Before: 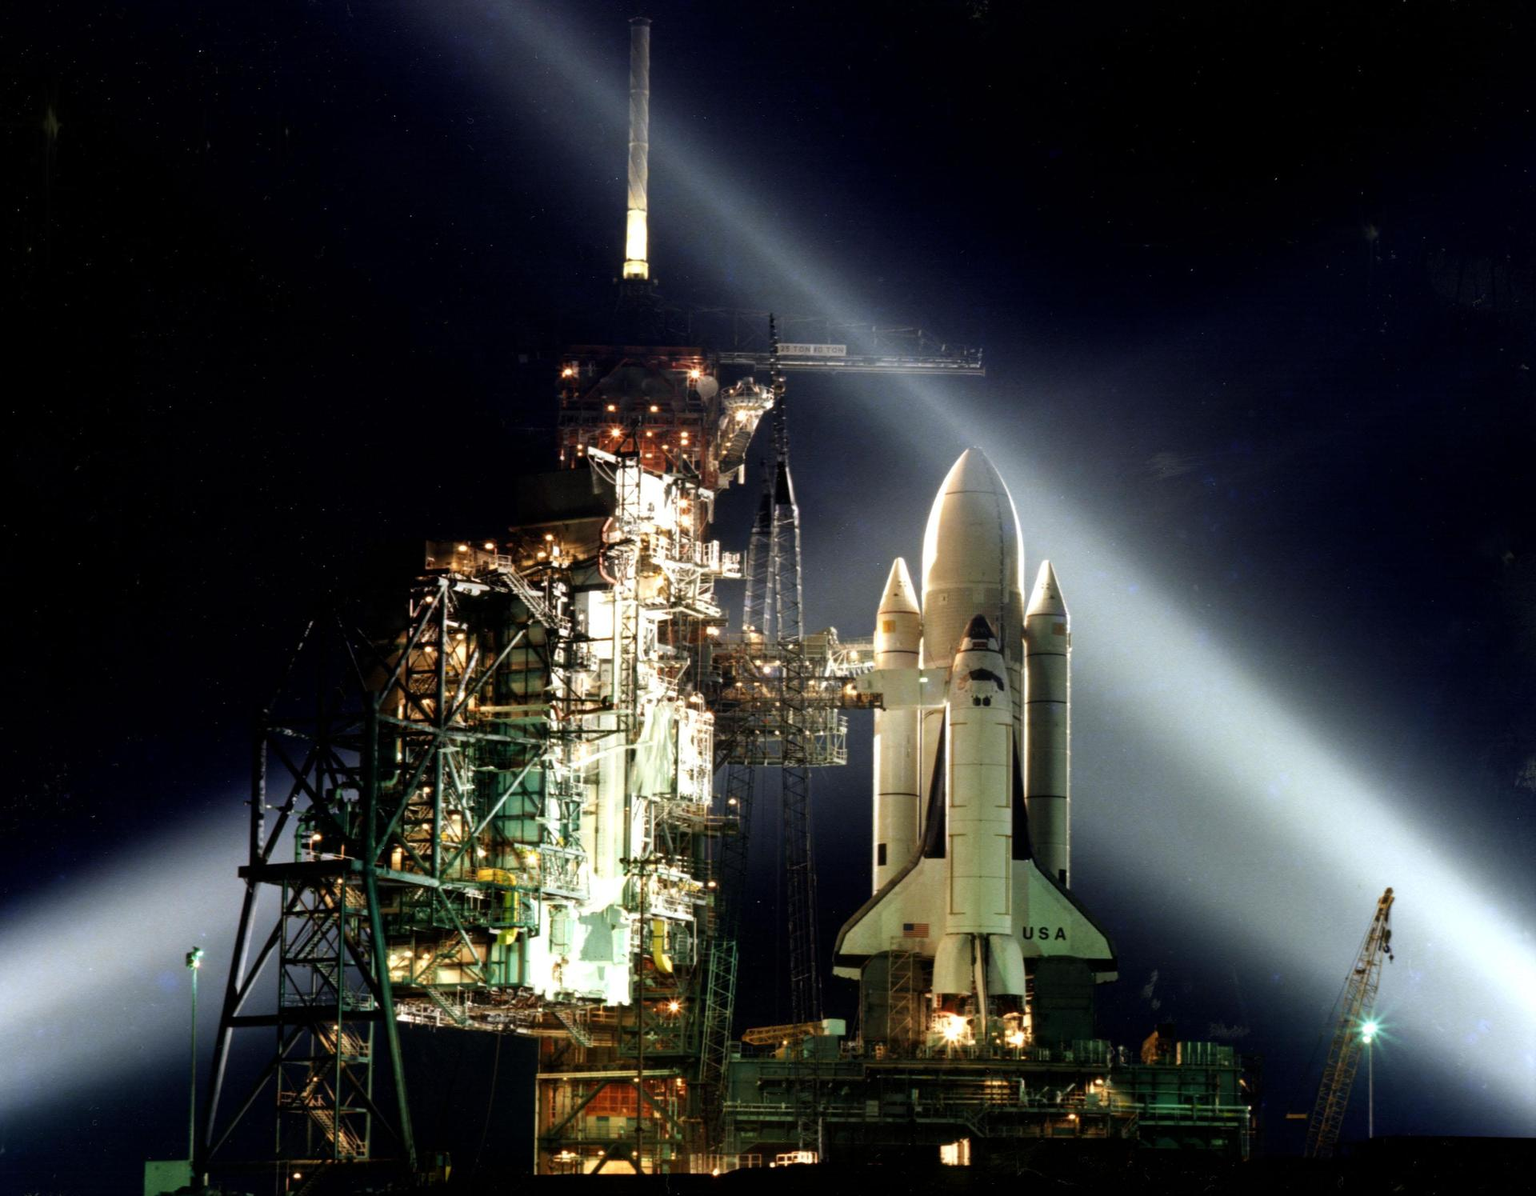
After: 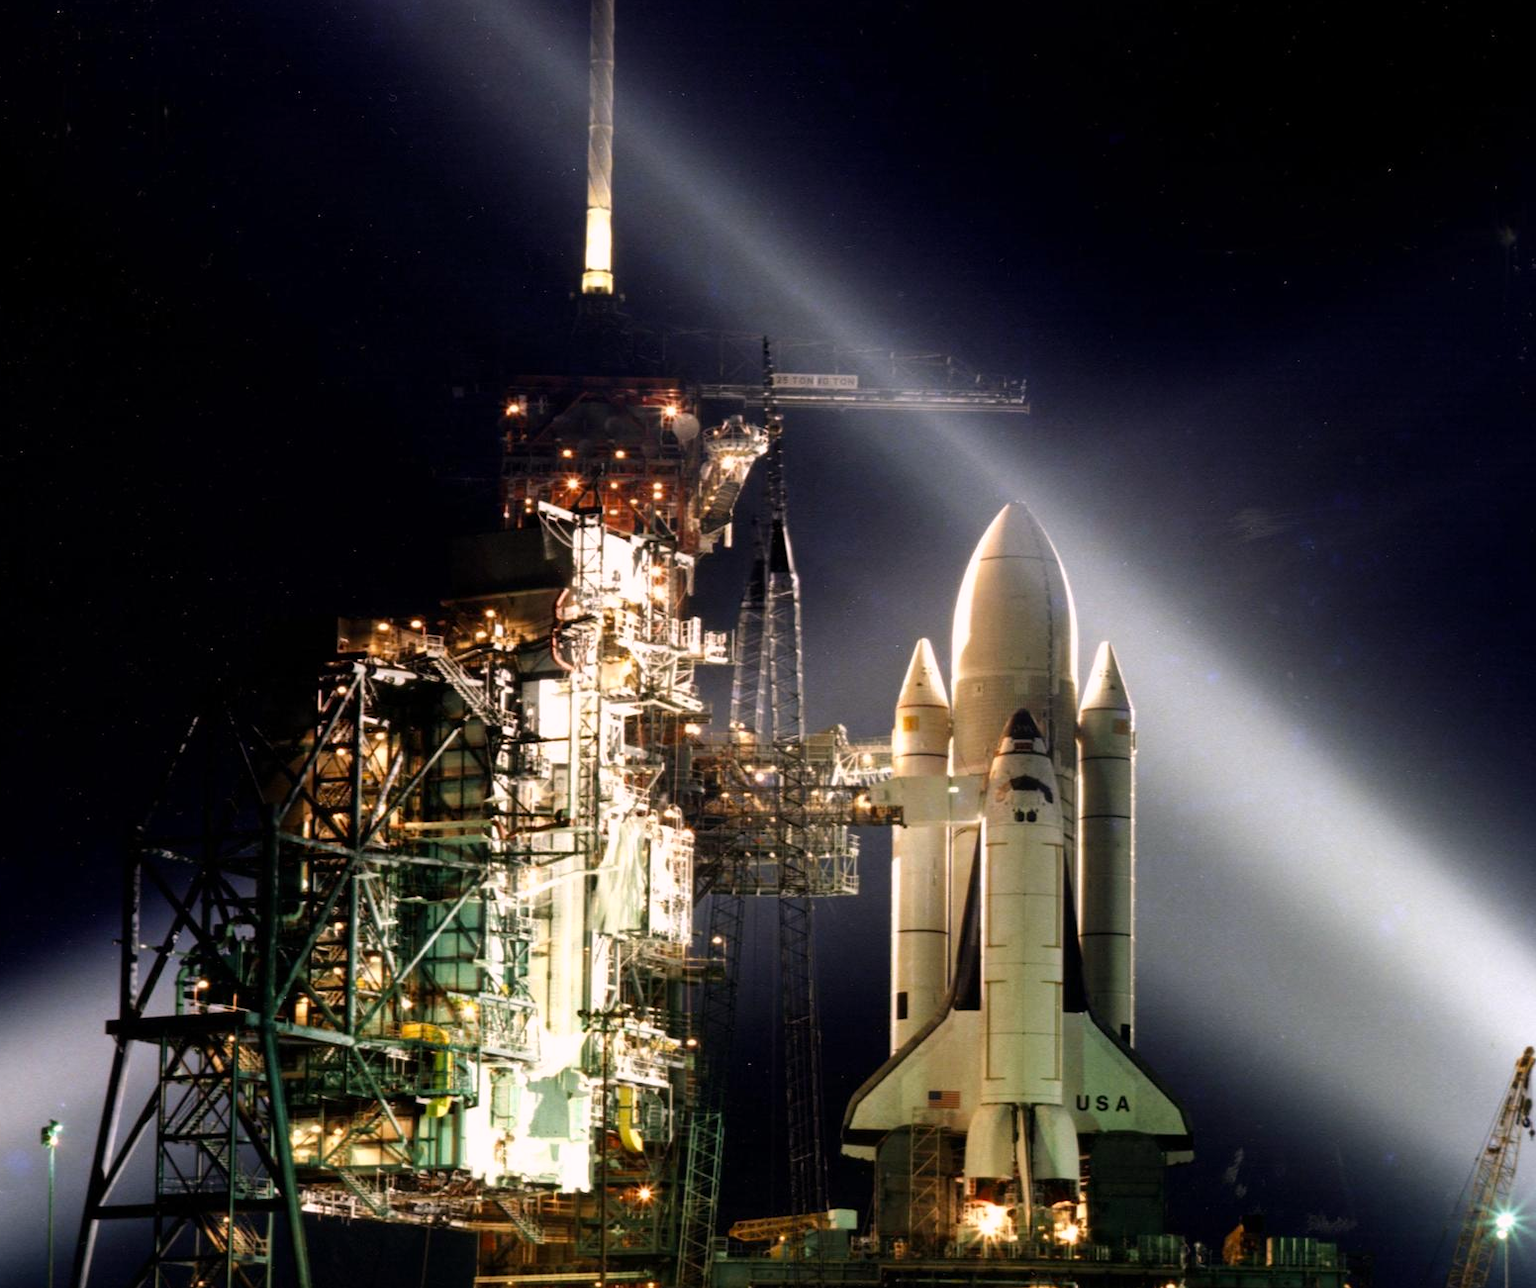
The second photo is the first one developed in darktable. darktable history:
crop: left 9.981%, top 3.524%, right 9.159%, bottom 9.384%
color calibration: output R [1.063, -0.012, -0.003, 0], output B [-0.079, 0.047, 1, 0], gray › normalize channels true, illuminant same as pipeline (D50), adaptation XYZ, x 0.345, y 0.358, temperature 5015.26 K, gamut compression 0.004
